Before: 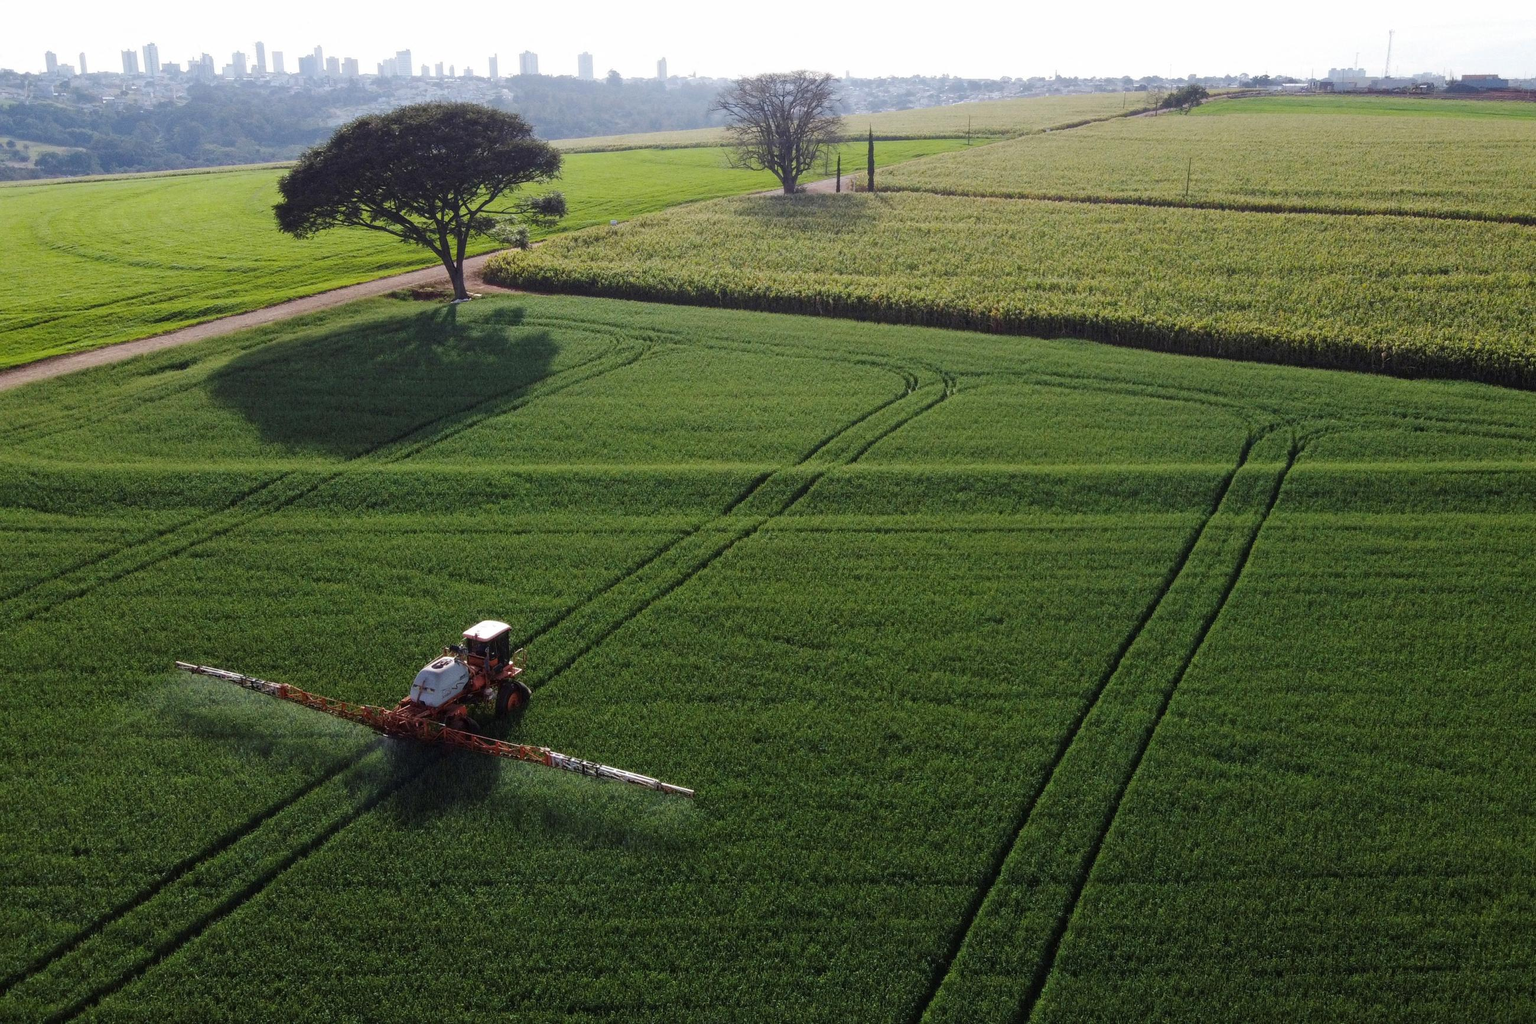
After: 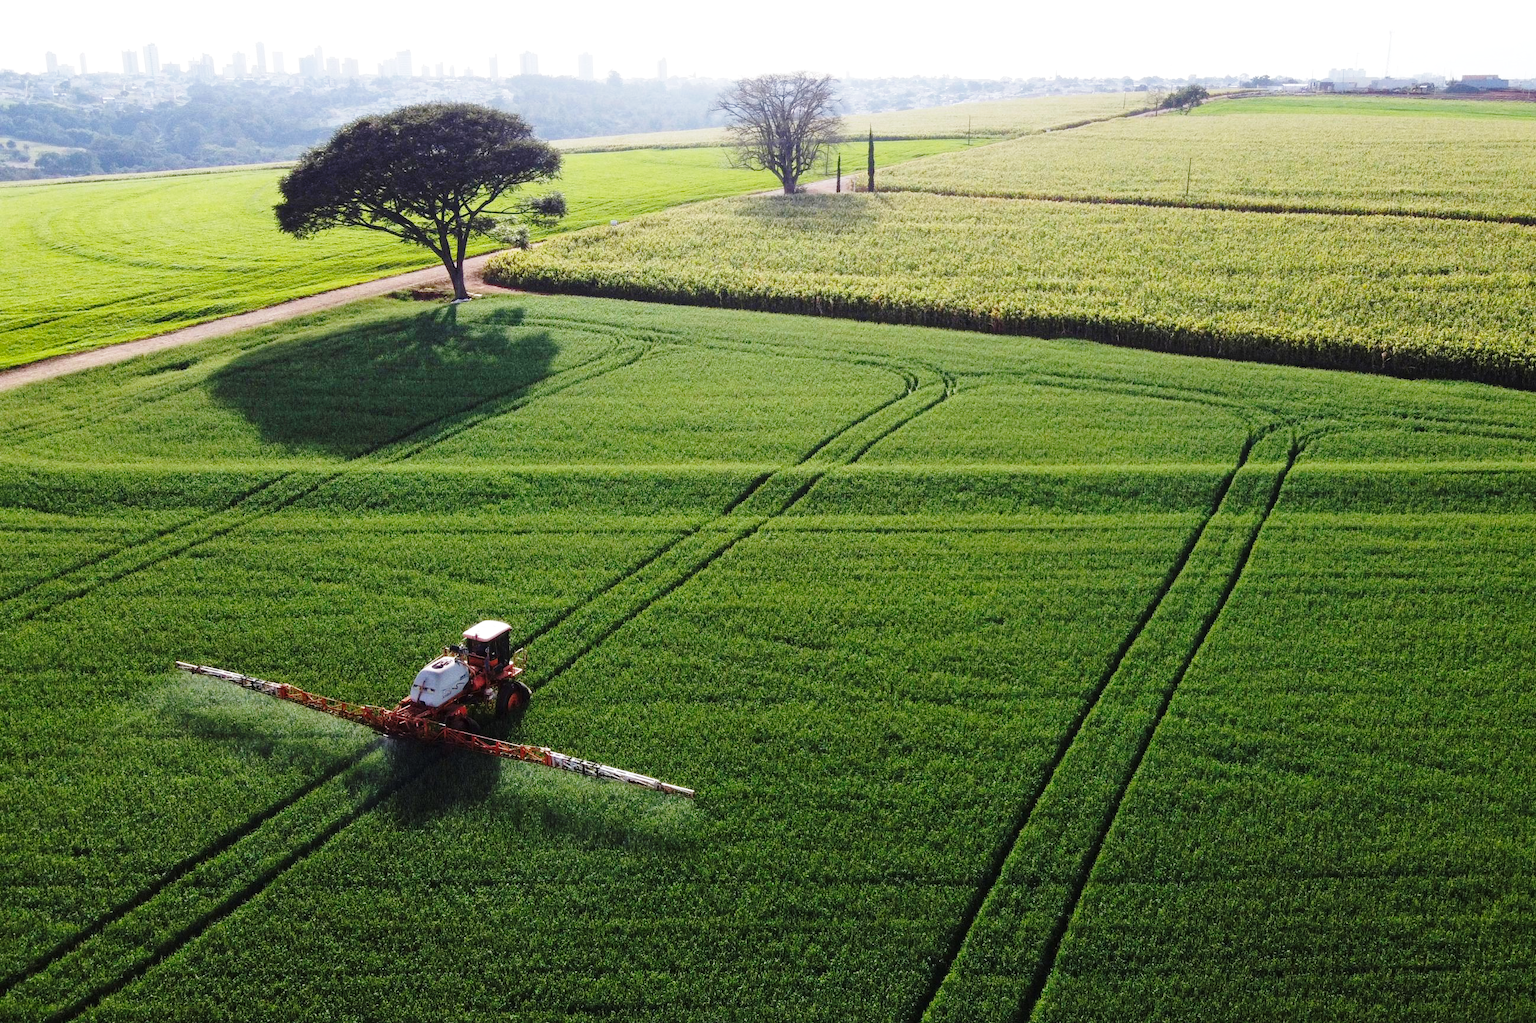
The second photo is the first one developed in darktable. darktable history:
exposure: exposure 0.084 EV, compensate highlight preservation false
base curve: curves: ch0 [(0, 0) (0.028, 0.03) (0.121, 0.232) (0.46, 0.748) (0.859, 0.968) (1, 1)], preserve colors none
